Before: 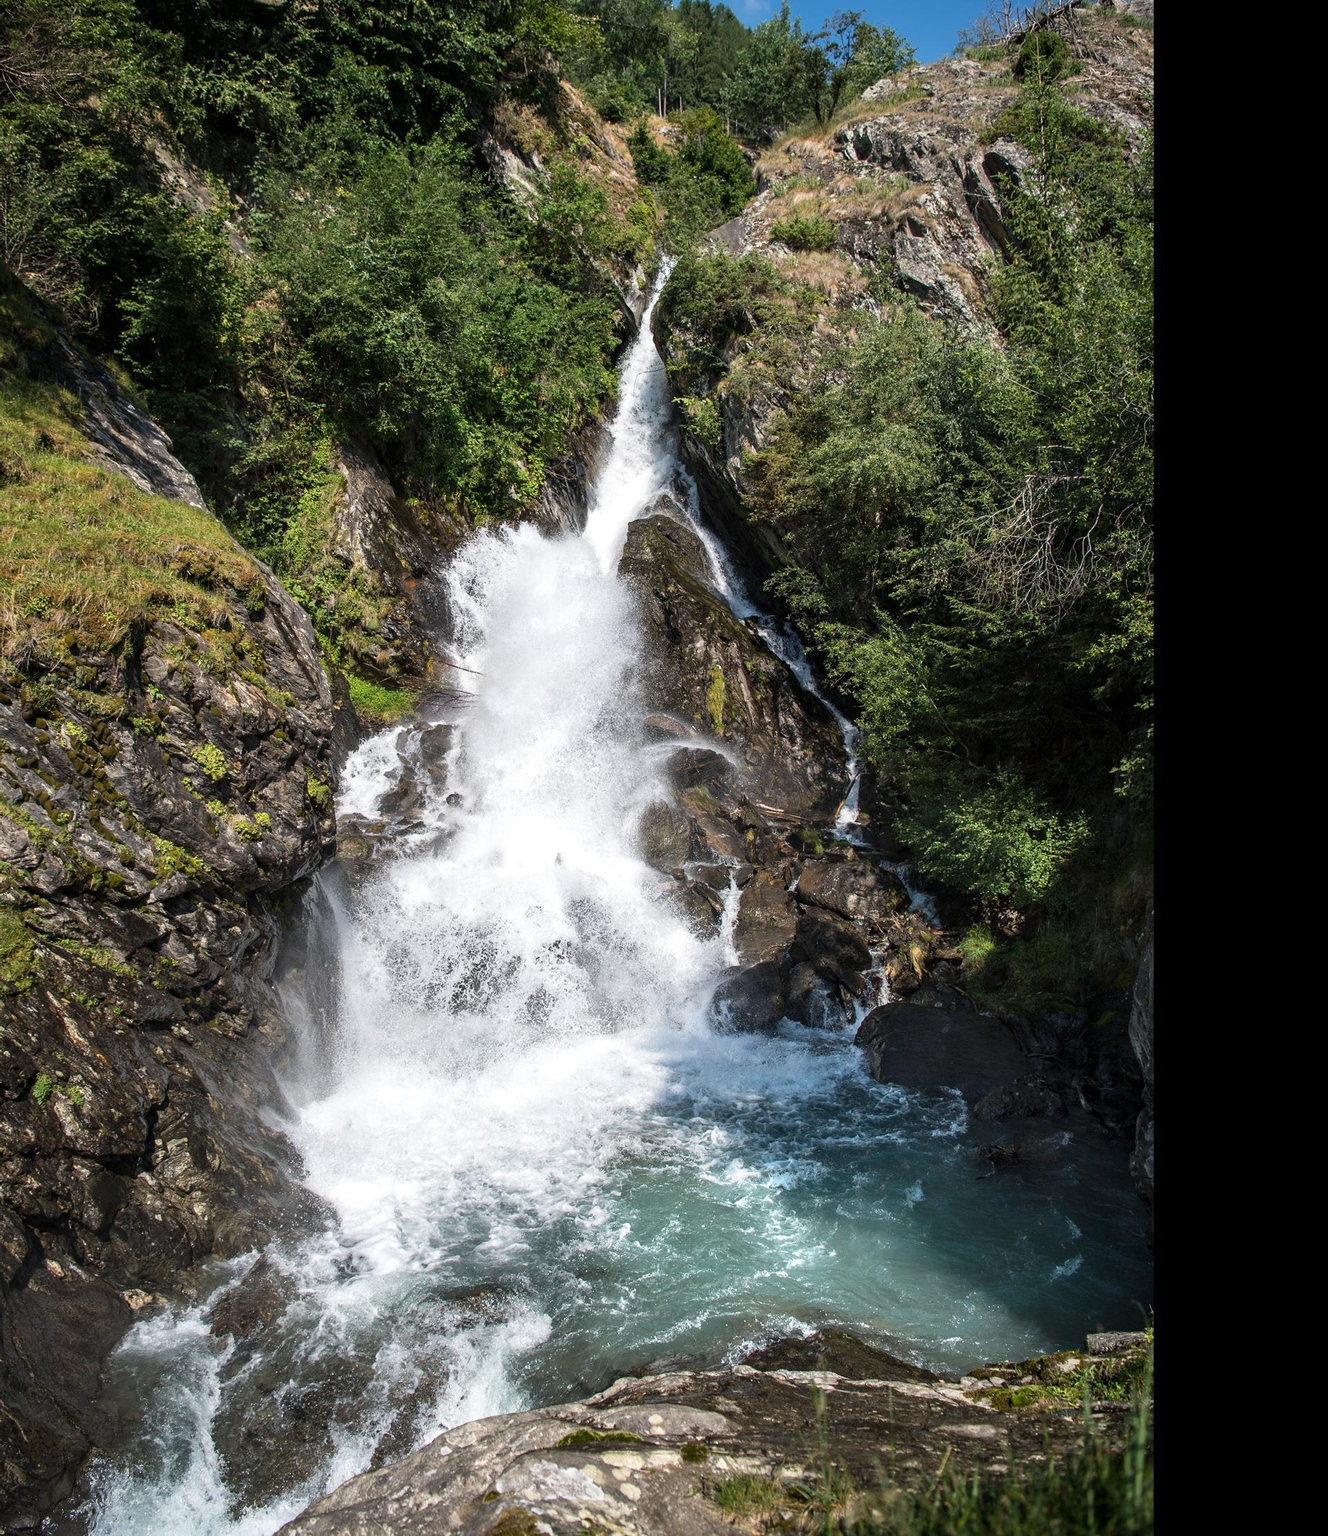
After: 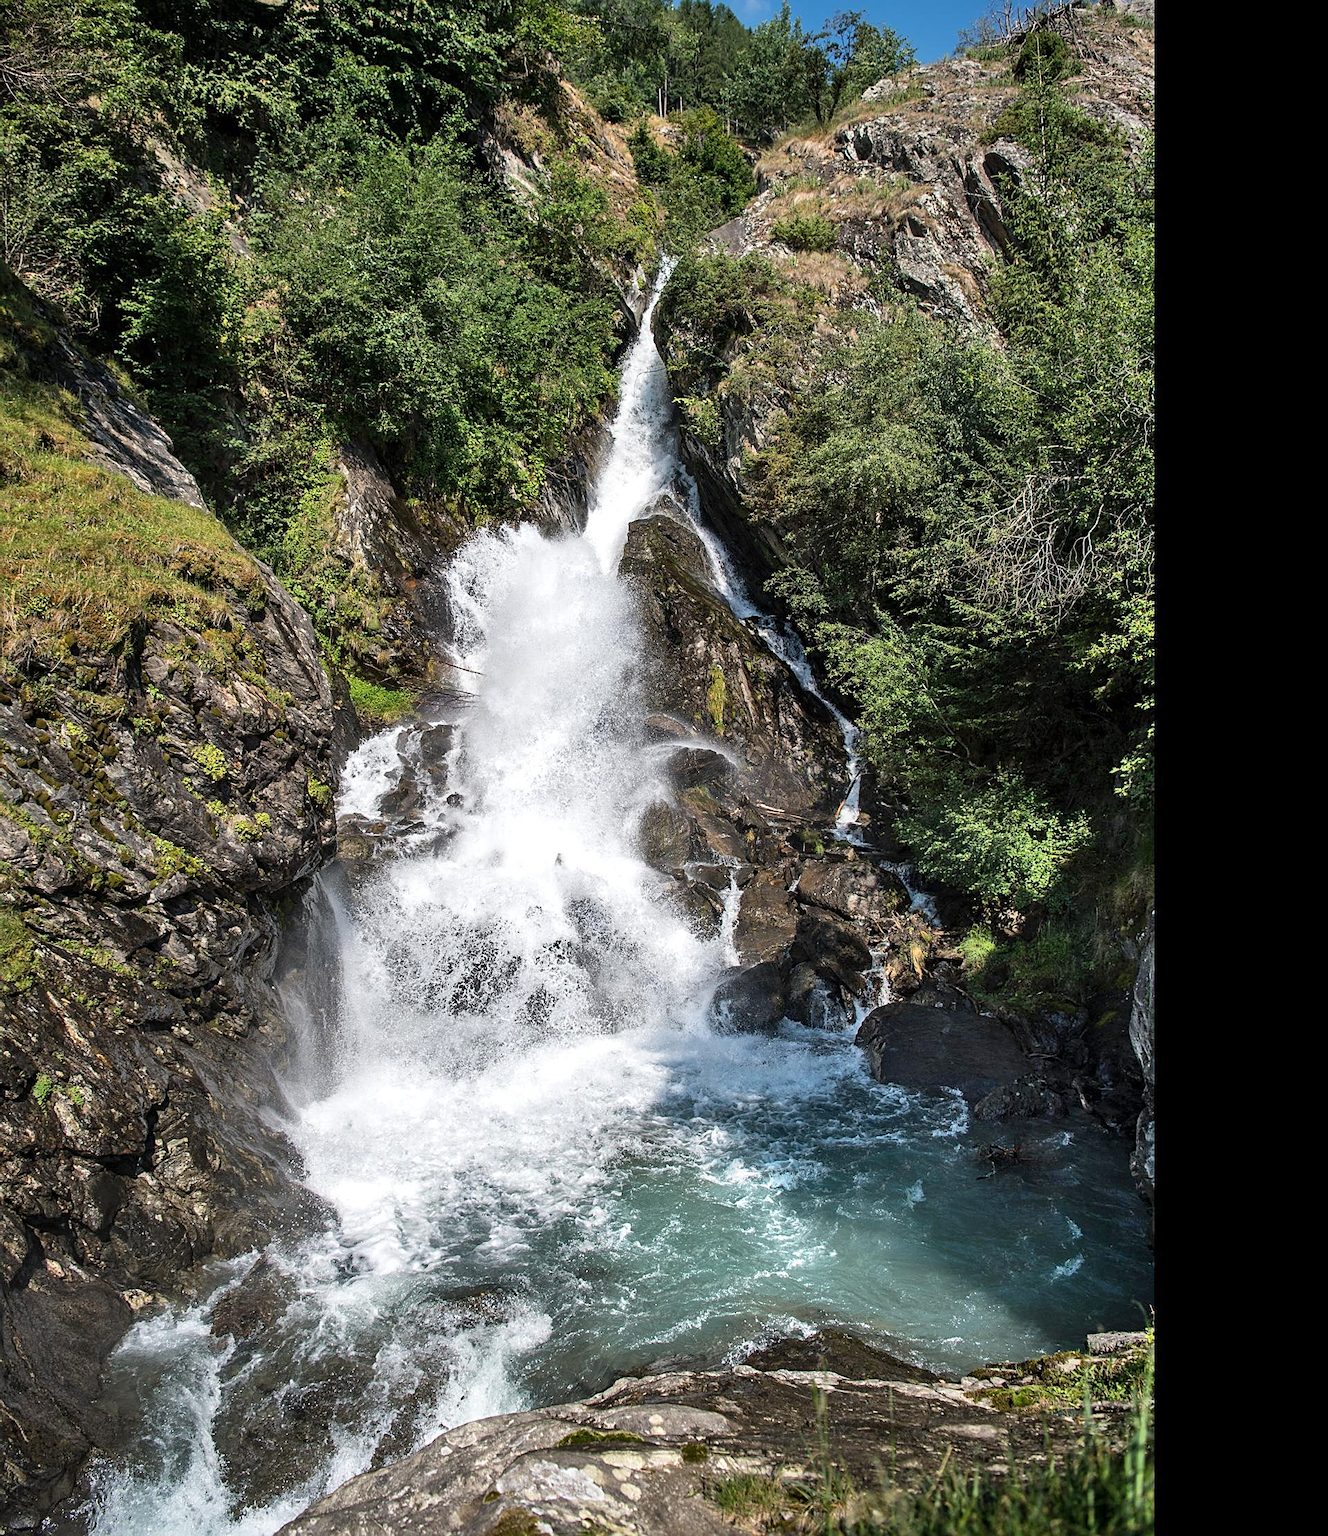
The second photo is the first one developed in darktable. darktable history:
shadows and highlights: shadows 52.45, soften with gaussian
exposure: exposure 0.014 EV, compensate highlight preservation false
sharpen: on, module defaults
